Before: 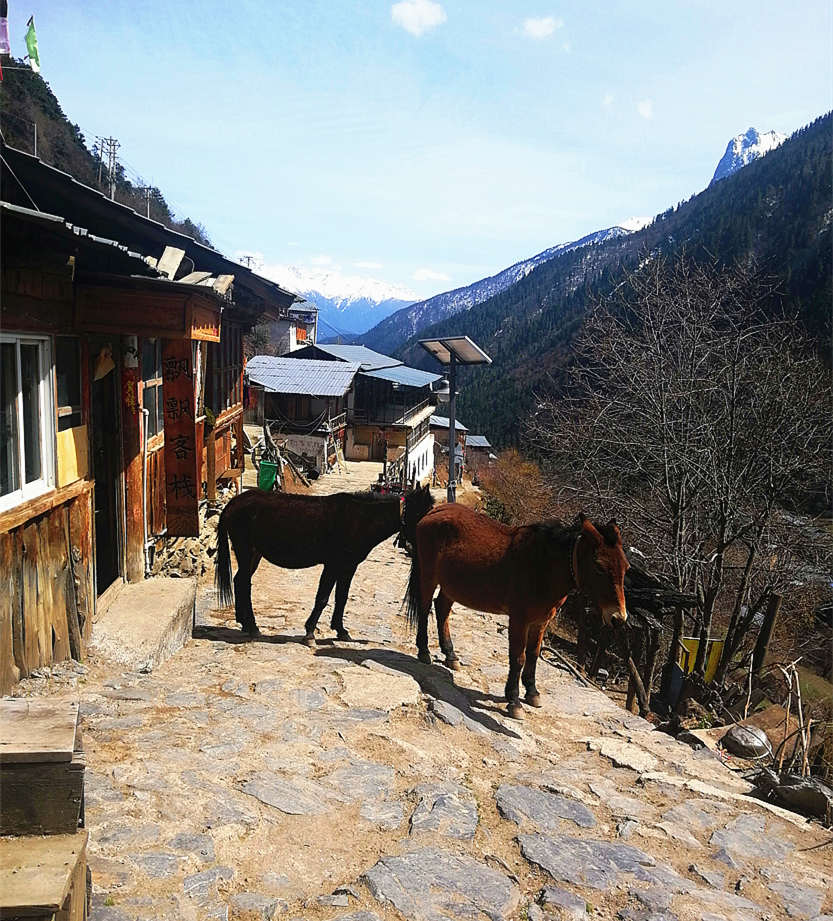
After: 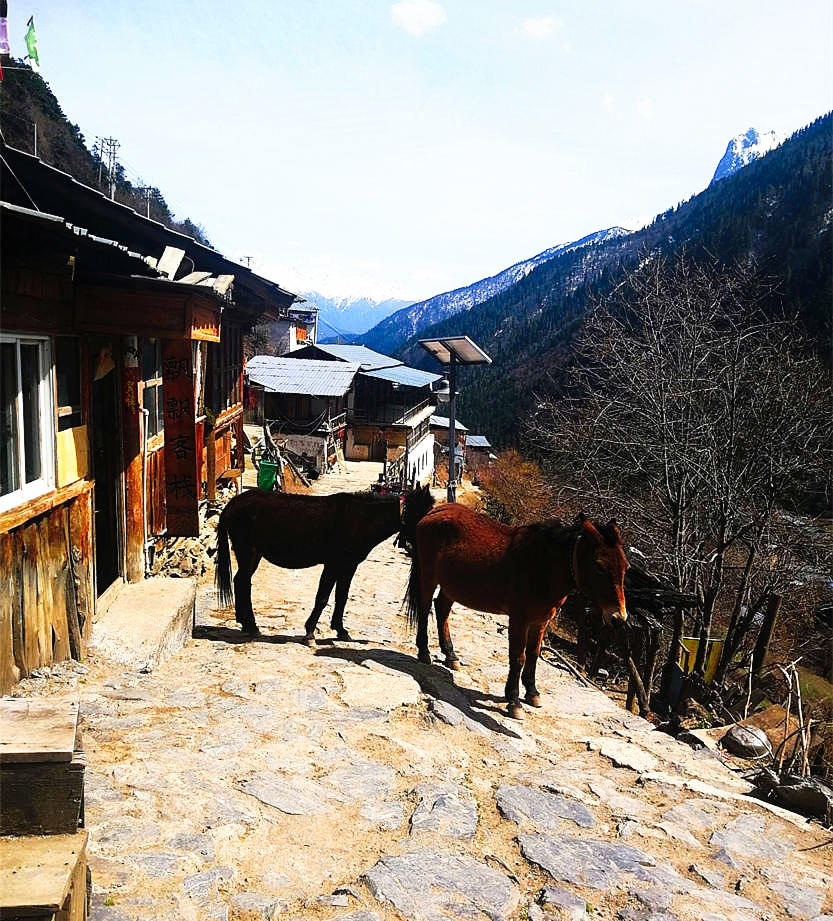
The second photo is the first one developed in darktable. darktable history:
tone curve: curves: ch0 [(0, 0) (0.074, 0.04) (0.157, 0.1) (0.472, 0.515) (0.635, 0.731) (0.768, 0.878) (0.899, 0.969) (1, 1)]; ch1 [(0, 0) (0.08, 0.08) (0.3, 0.3) (0.5, 0.5) (0.539, 0.558) (0.586, 0.658) (0.69, 0.787) (0.92, 0.92) (1, 1)]; ch2 [(0, 0) (0.08, 0.08) (0.3, 0.3) (0.5, 0.5) (0.543, 0.597) (0.597, 0.679) (0.92, 0.92) (1, 1)], preserve colors none
